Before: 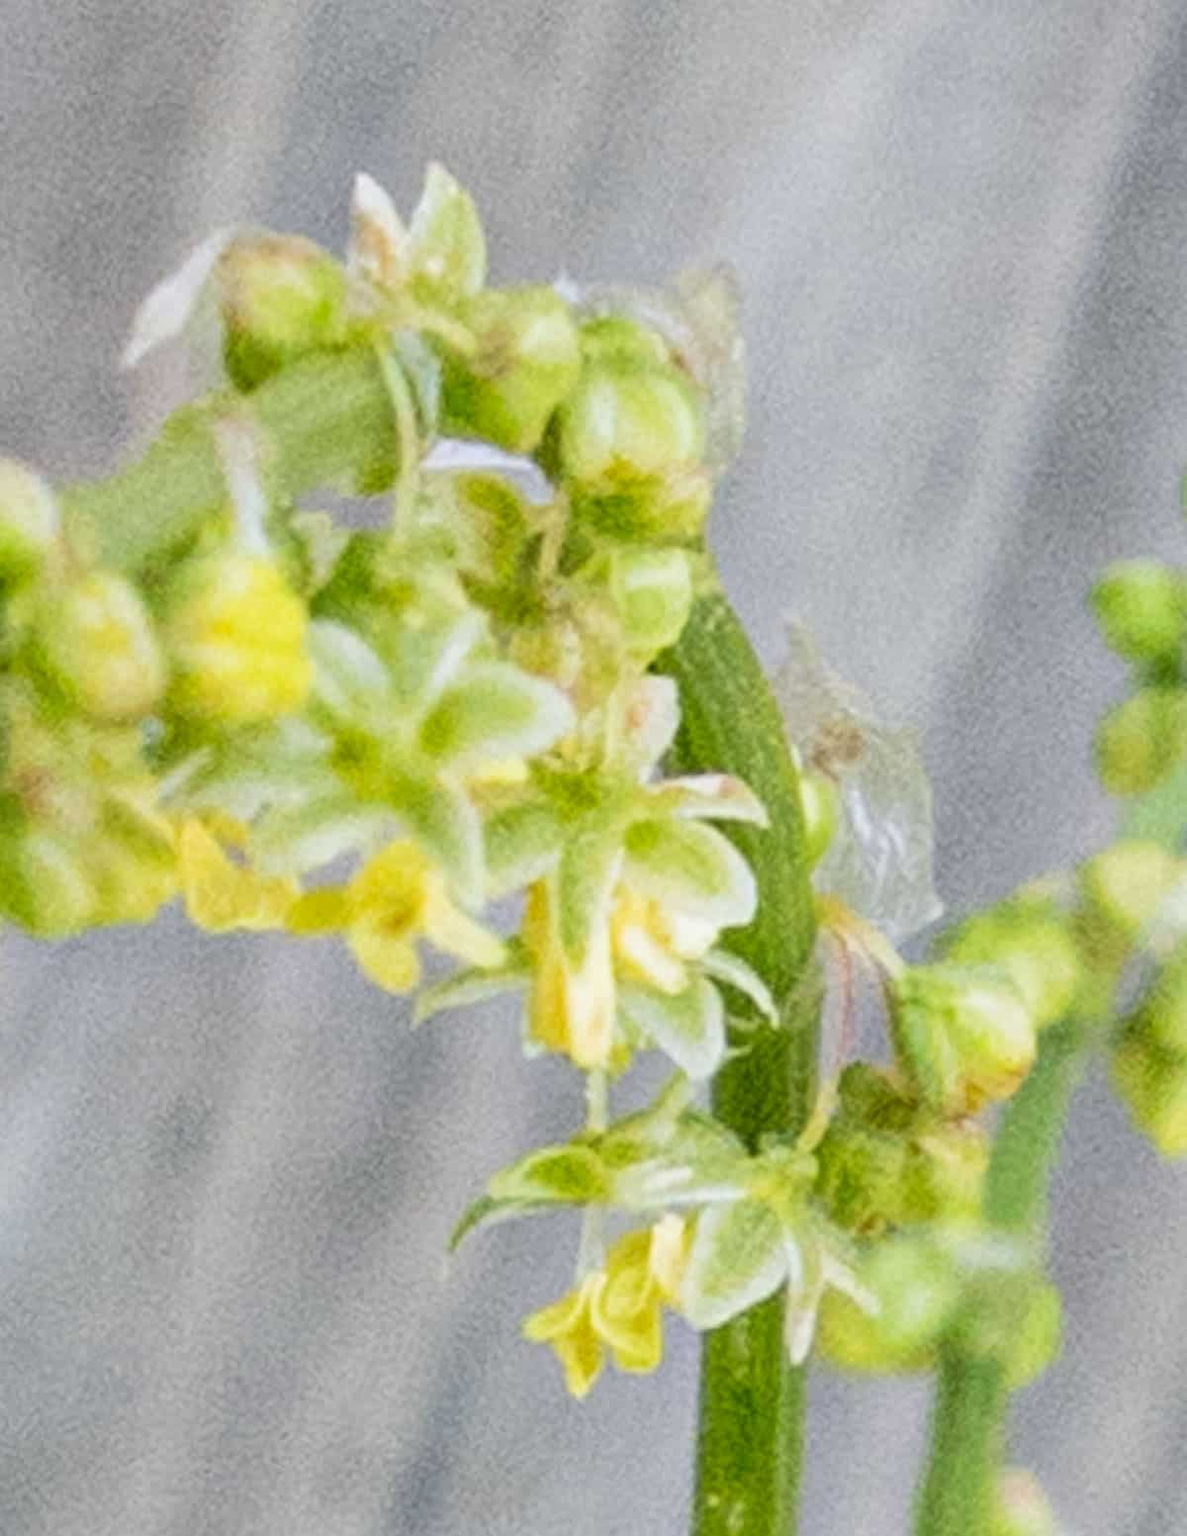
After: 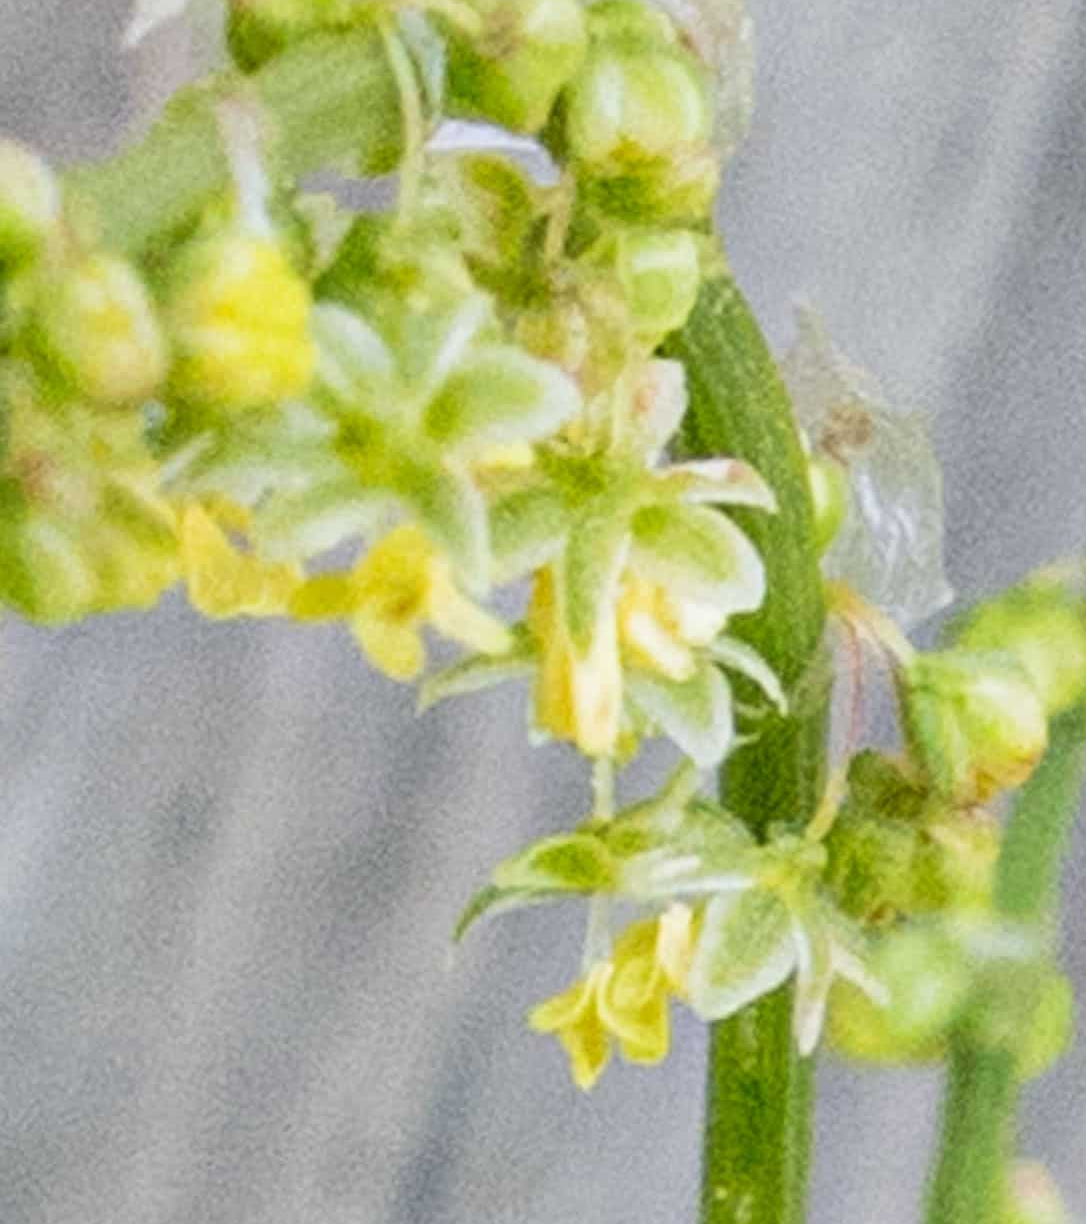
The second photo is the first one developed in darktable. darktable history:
crop: top 20.917%, right 9.465%, bottom 0.237%
